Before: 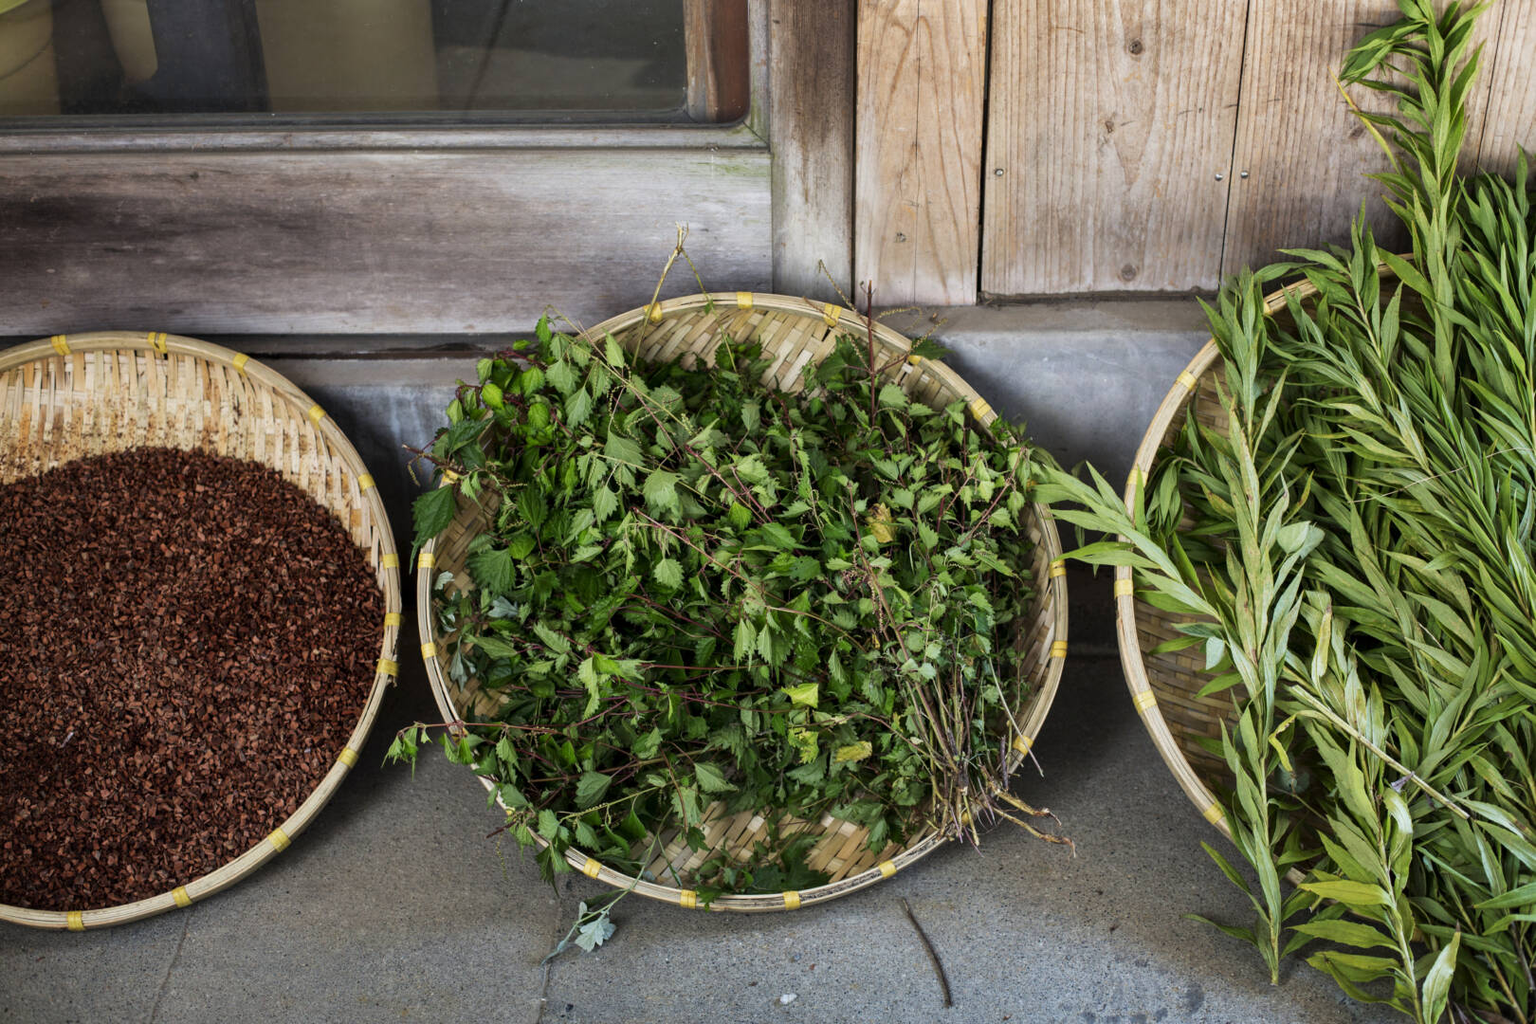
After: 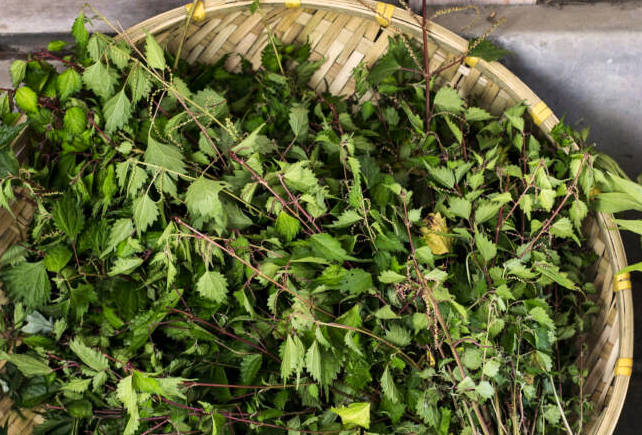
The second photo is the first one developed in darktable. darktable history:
filmic rgb: black relative exposure -11.3 EV, white relative exposure 3.25 EV, hardness 6.74, contrast in shadows safe
shadows and highlights: shadows 43.61, white point adjustment -1.3, soften with gaussian
crop: left 30.473%, top 29.494%, right 29.844%, bottom 30.177%
levels: mode automatic, levels [0.093, 0.434, 0.988]
color correction: highlights a* 3.54, highlights b* 5.14
